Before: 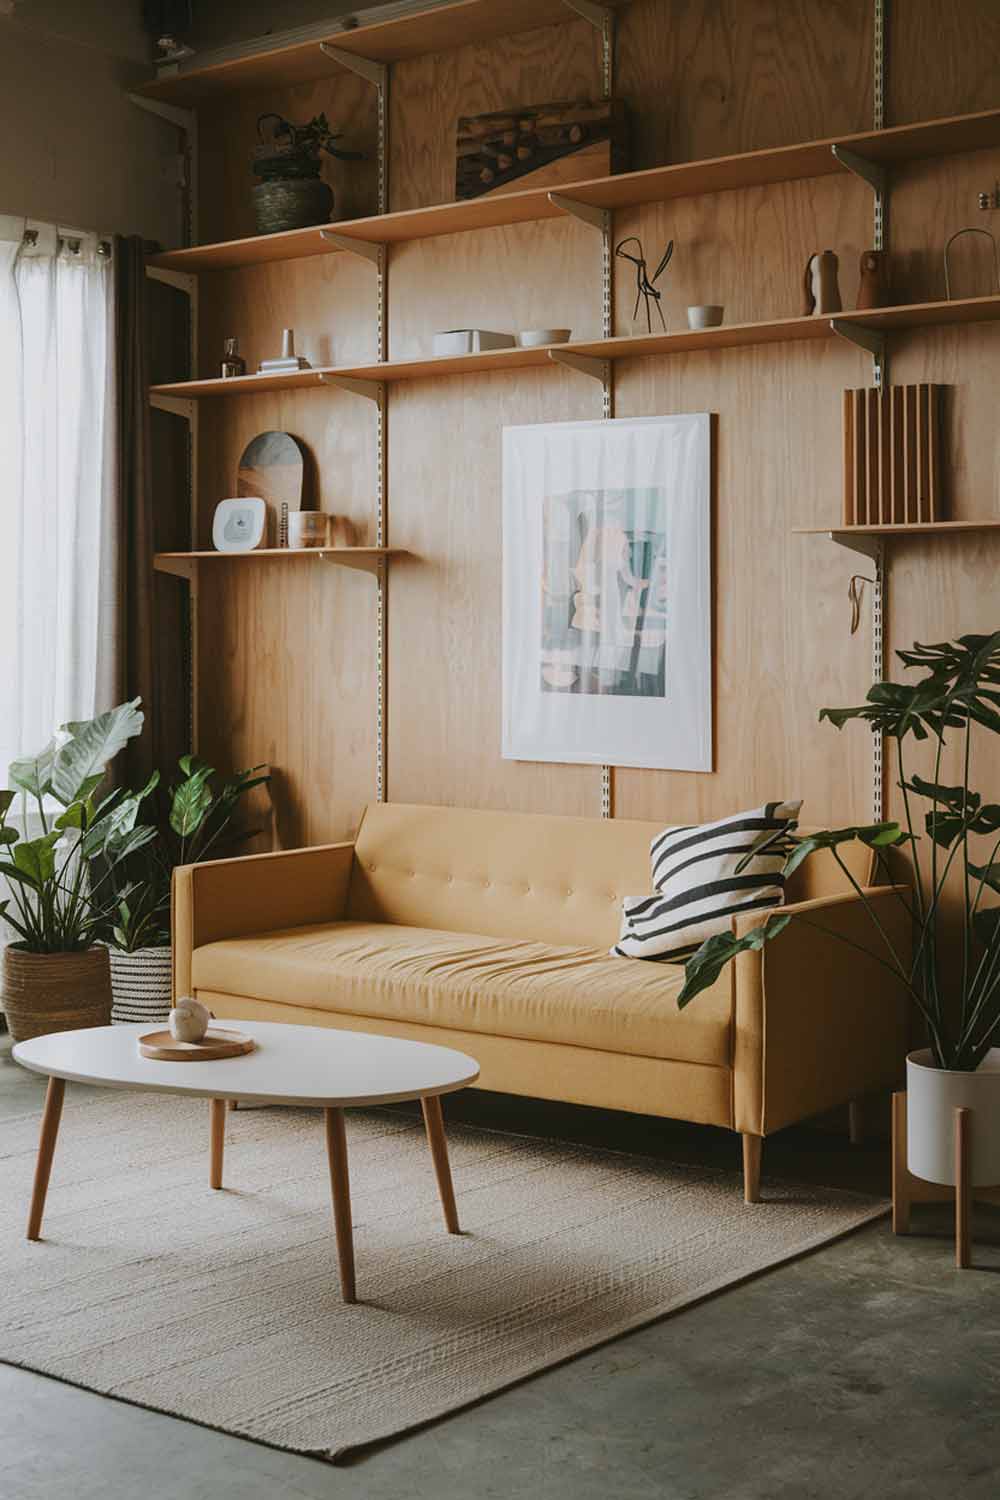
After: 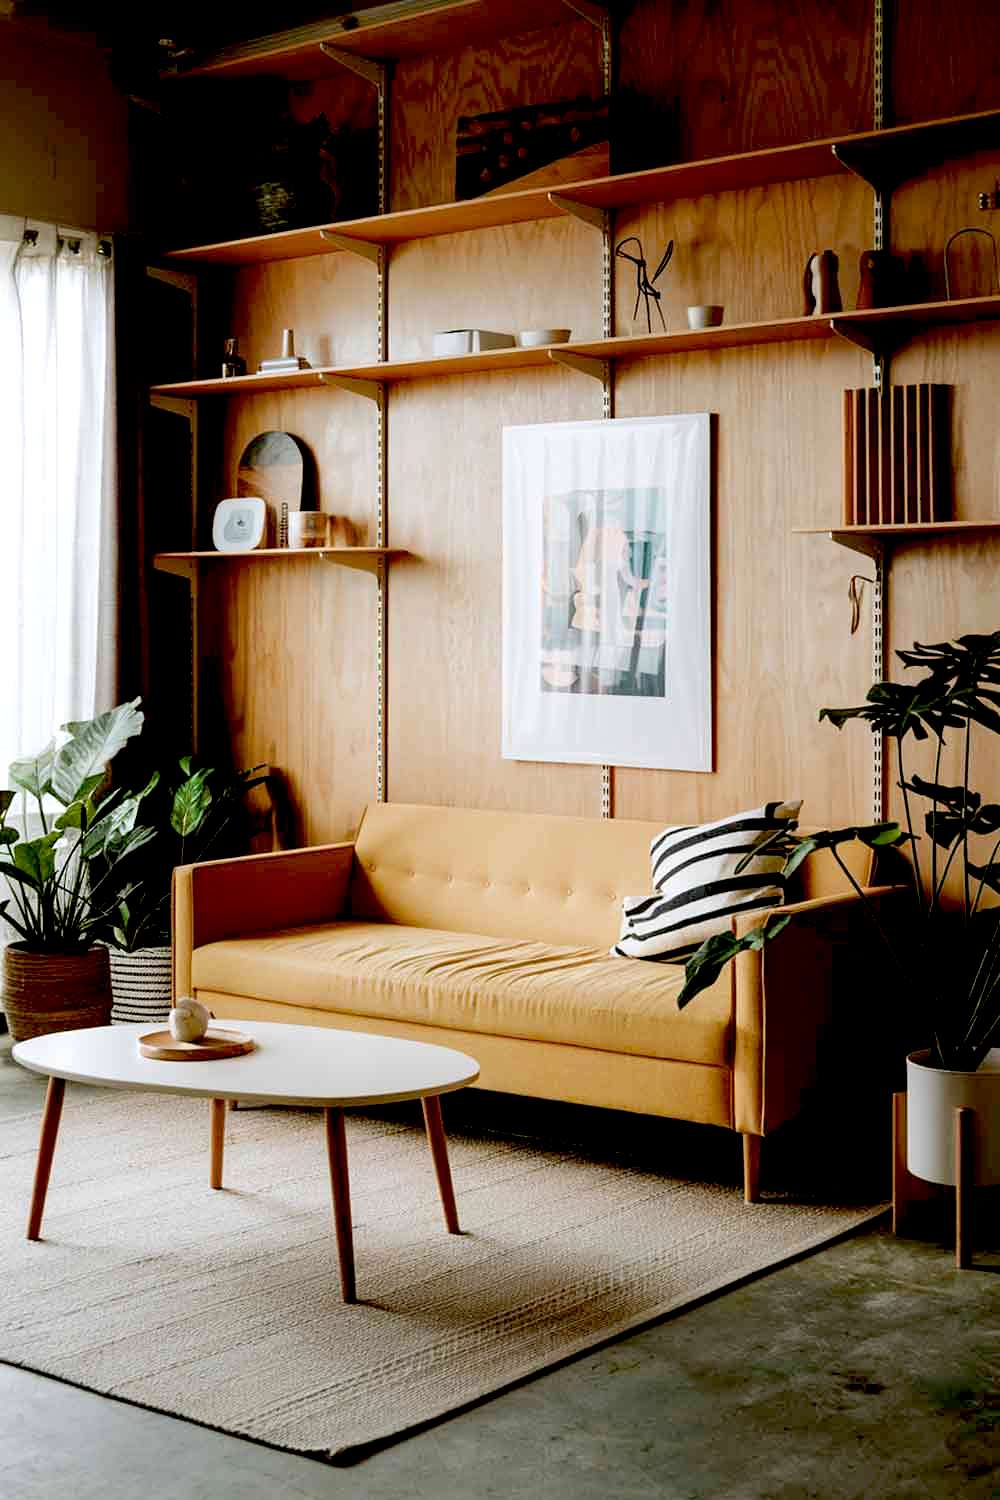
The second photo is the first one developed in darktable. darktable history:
exposure: black level correction 0.04, exposure 0.499 EV, compensate exposure bias true, compensate highlight preservation false
